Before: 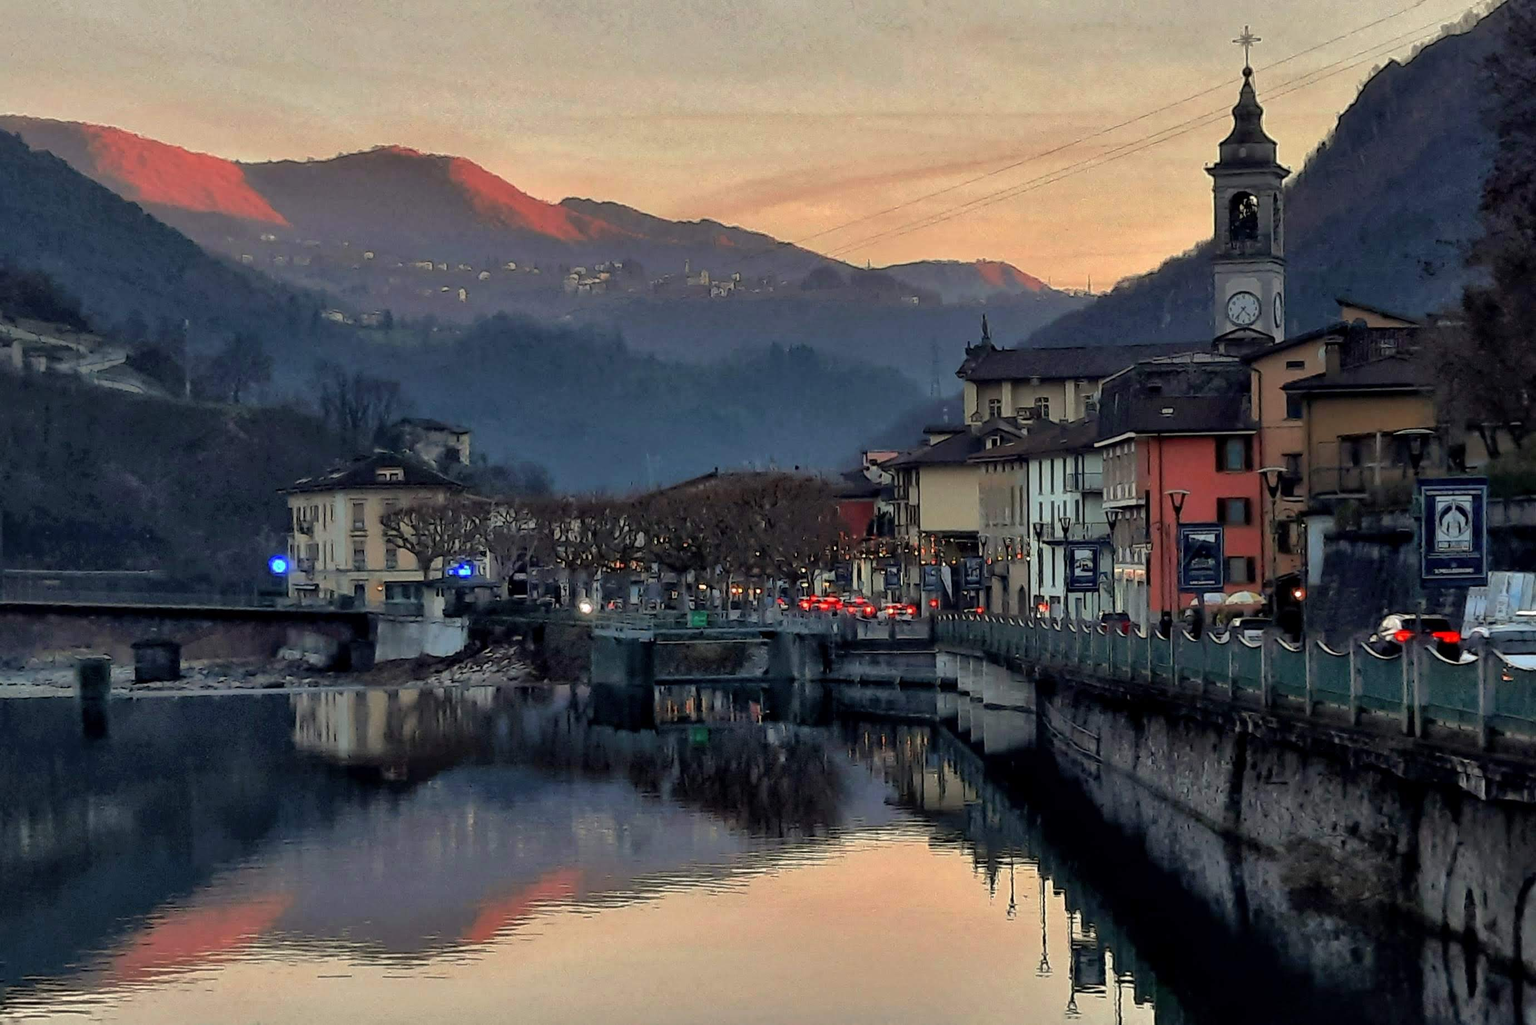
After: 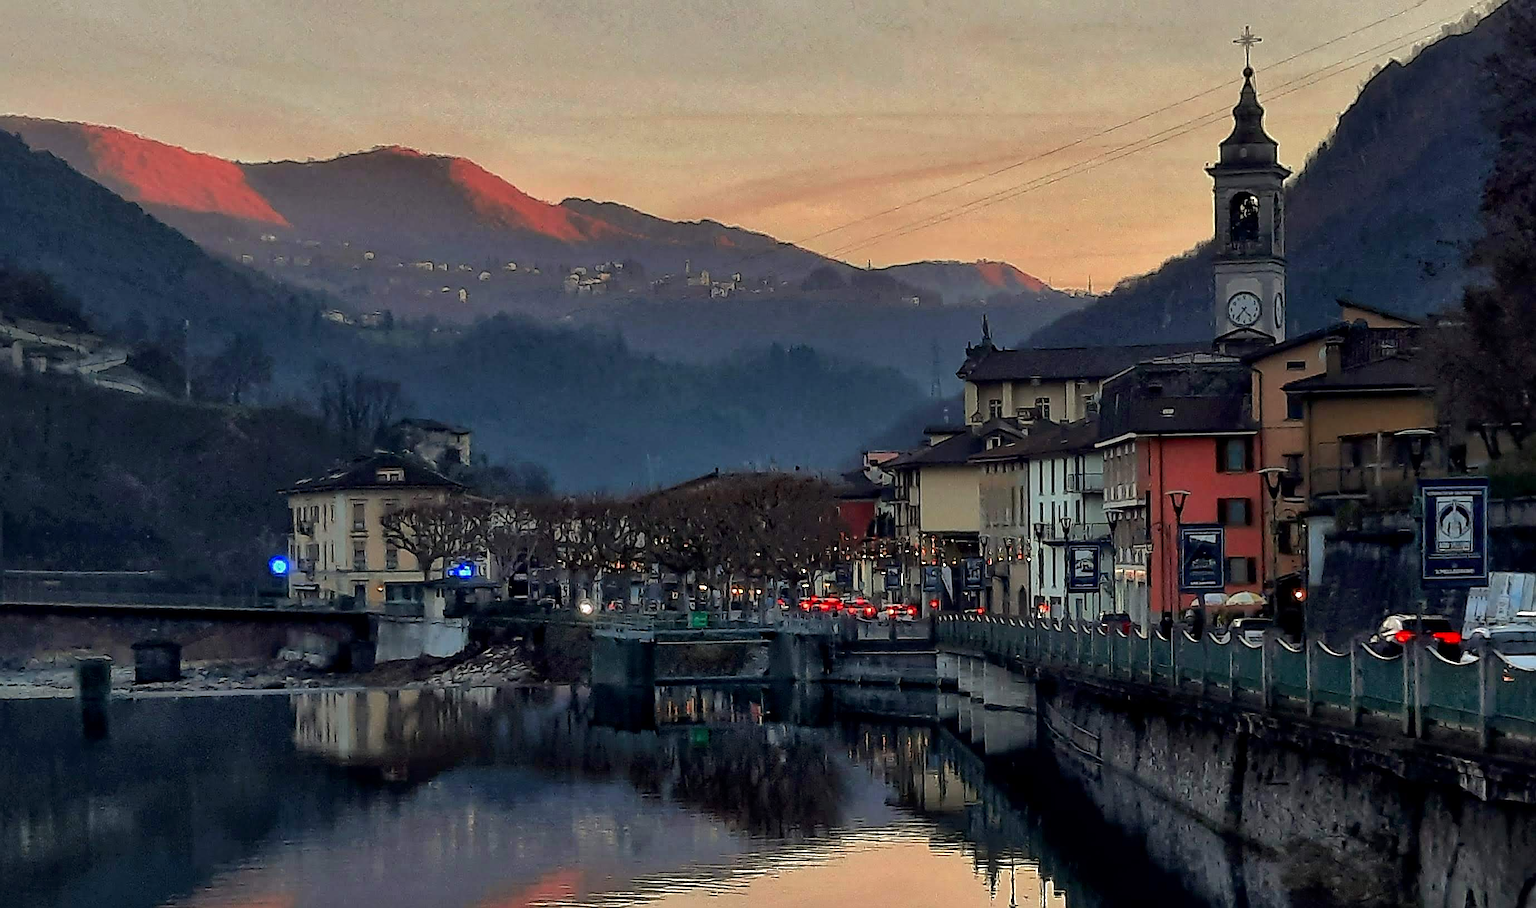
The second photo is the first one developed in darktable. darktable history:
base curve: curves: ch0 [(0, 0) (0.235, 0.266) (0.503, 0.496) (0.786, 0.72) (1, 1)]
sharpen: radius 1.389, amount 1.264, threshold 0.717
contrast brightness saturation: brightness -0.1
crop and rotate: top 0%, bottom 11.448%
exposure: compensate exposure bias true, compensate highlight preservation false
